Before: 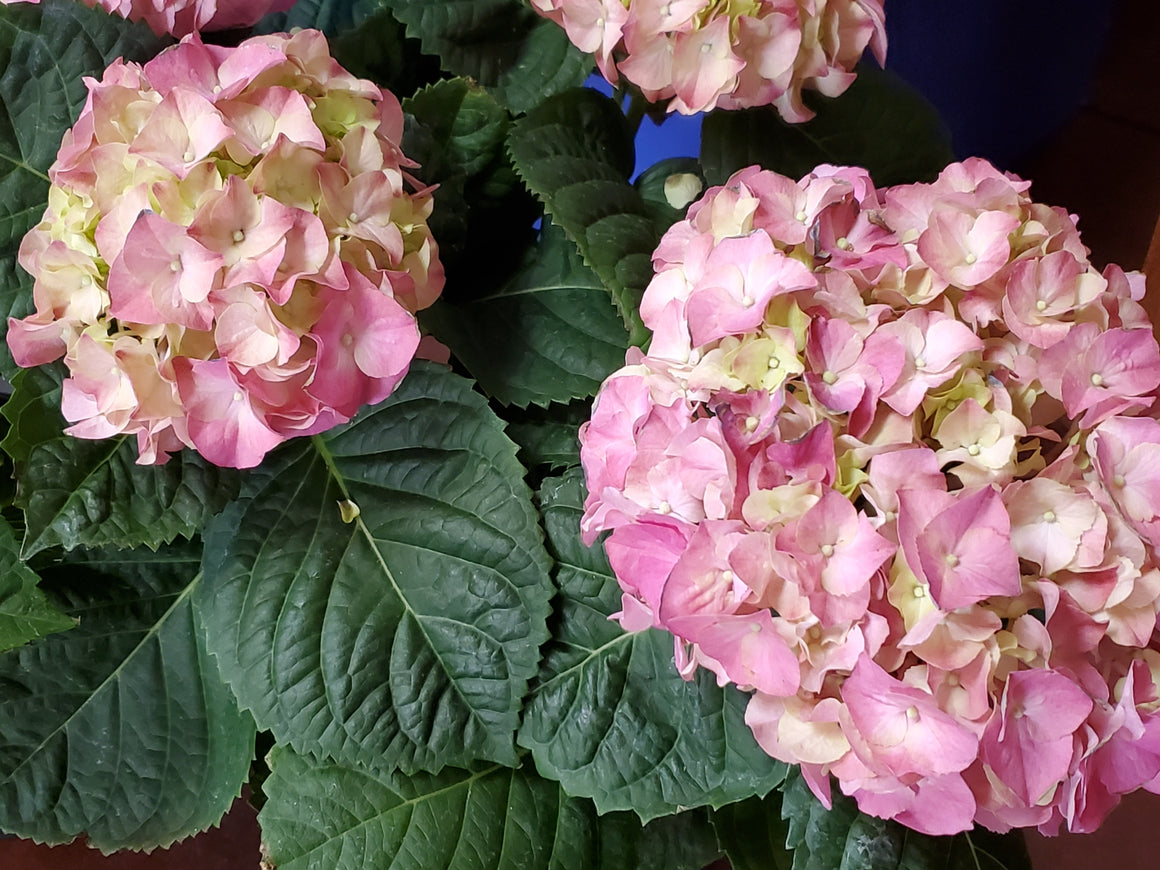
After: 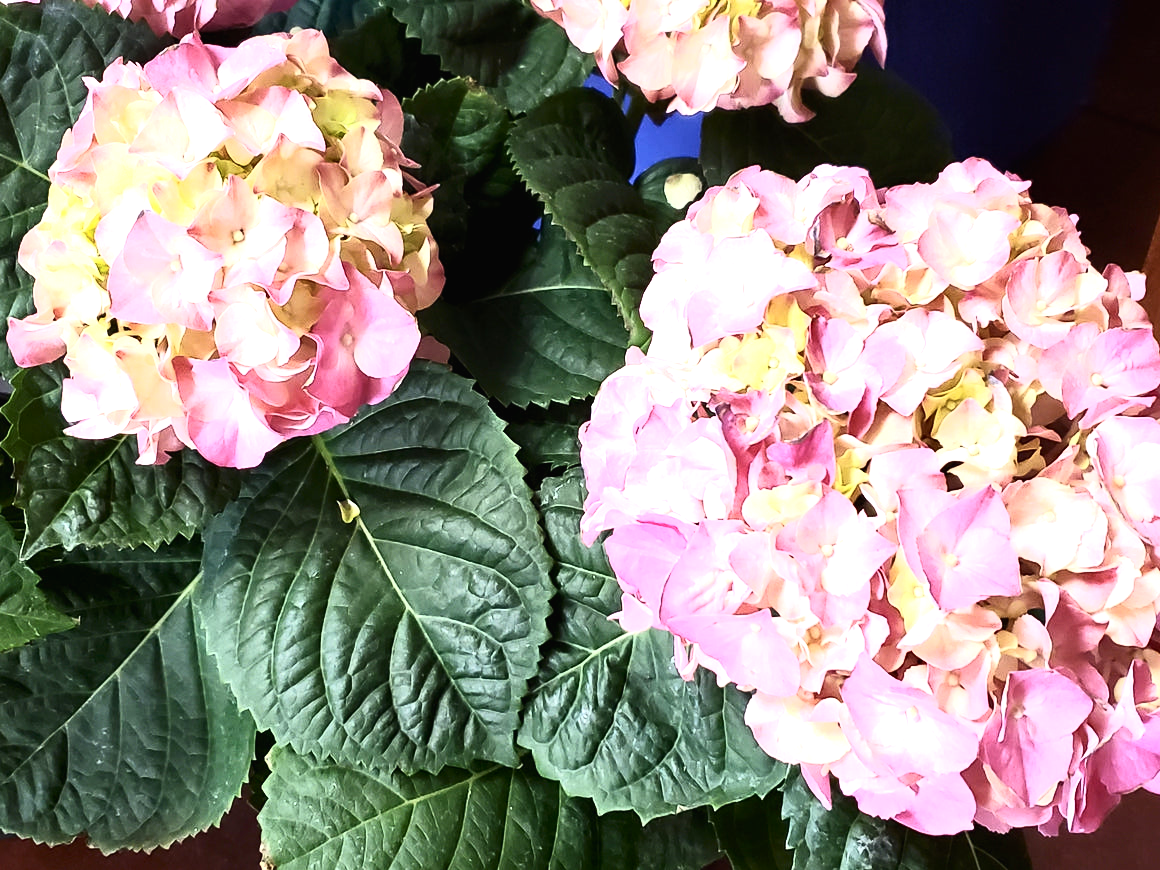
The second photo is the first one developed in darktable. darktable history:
color calibration: illuminant same as pipeline (D50), adaptation XYZ, x 0.347, y 0.357, temperature 5015.96 K
color balance rgb: perceptual saturation grading › global saturation 0.012%, perceptual brilliance grading › global brilliance -5.44%, perceptual brilliance grading › highlights 24.38%, perceptual brilliance grading › mid-tones 7.203%, perceptual brilliance grading › shadows -5.098%
tone curve: curves: ch0 [(0, 0.013) (0.198, 0.175) (0.512, 0.582) (0.625, 0.754) (0.81, 0.934) (1, 1)], color space Lab, independent channels, preserve colors none
exposure: black level correction 0.001, exposure 0.498 EV, compensate exposure bias true, compensate highlight preservation false
